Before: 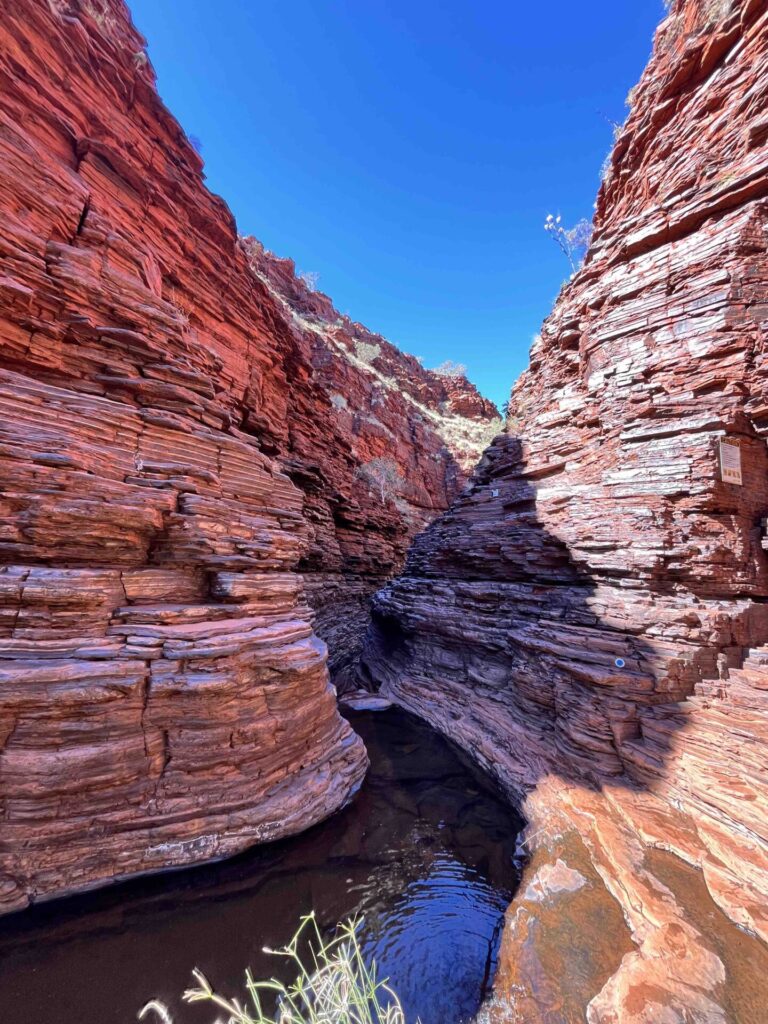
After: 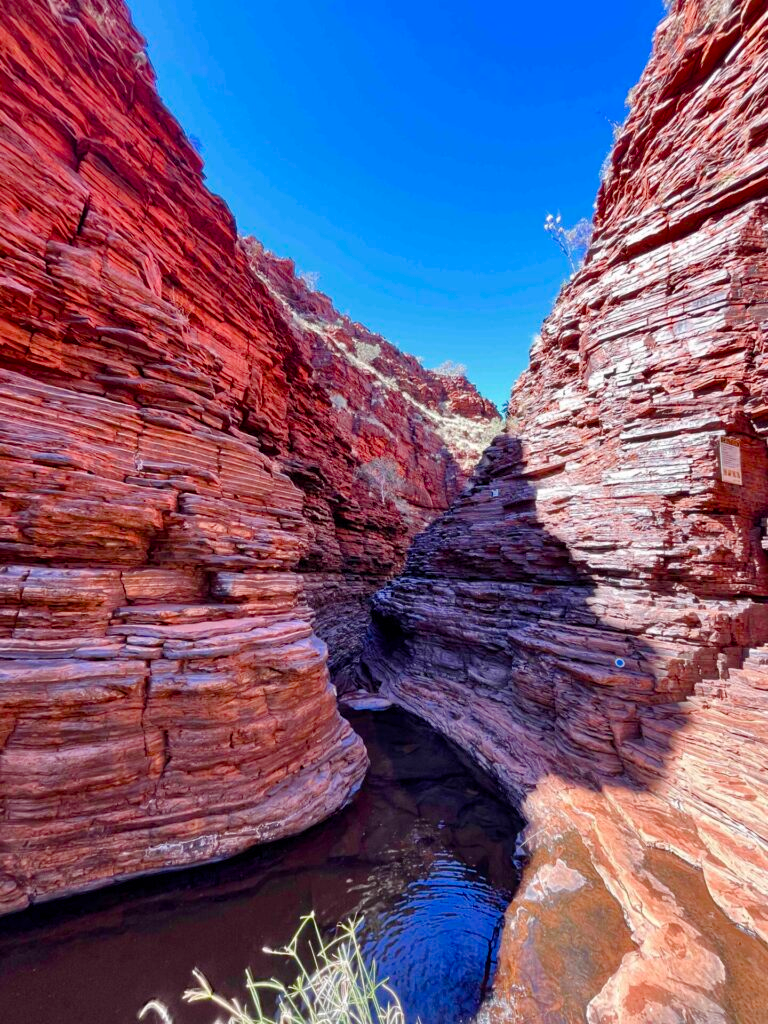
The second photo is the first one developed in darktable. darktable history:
color balance rgb: perceptual saturation grading › global saturation 25.613%, perceptual saturation grading › highlights -50.168%, perceptual saturation grading › shadows 30.096%
